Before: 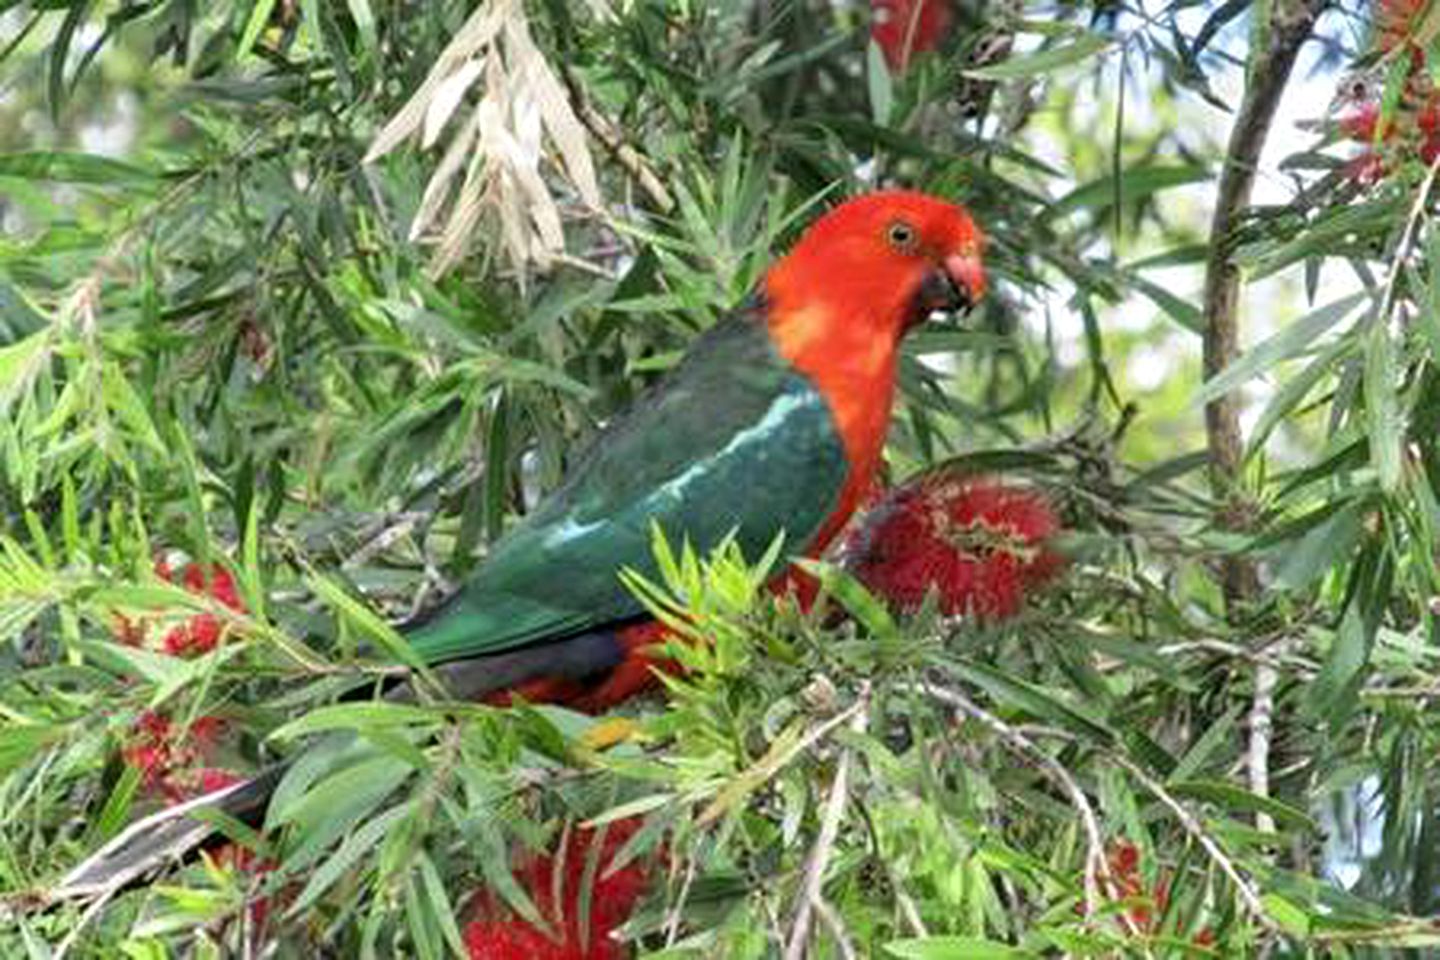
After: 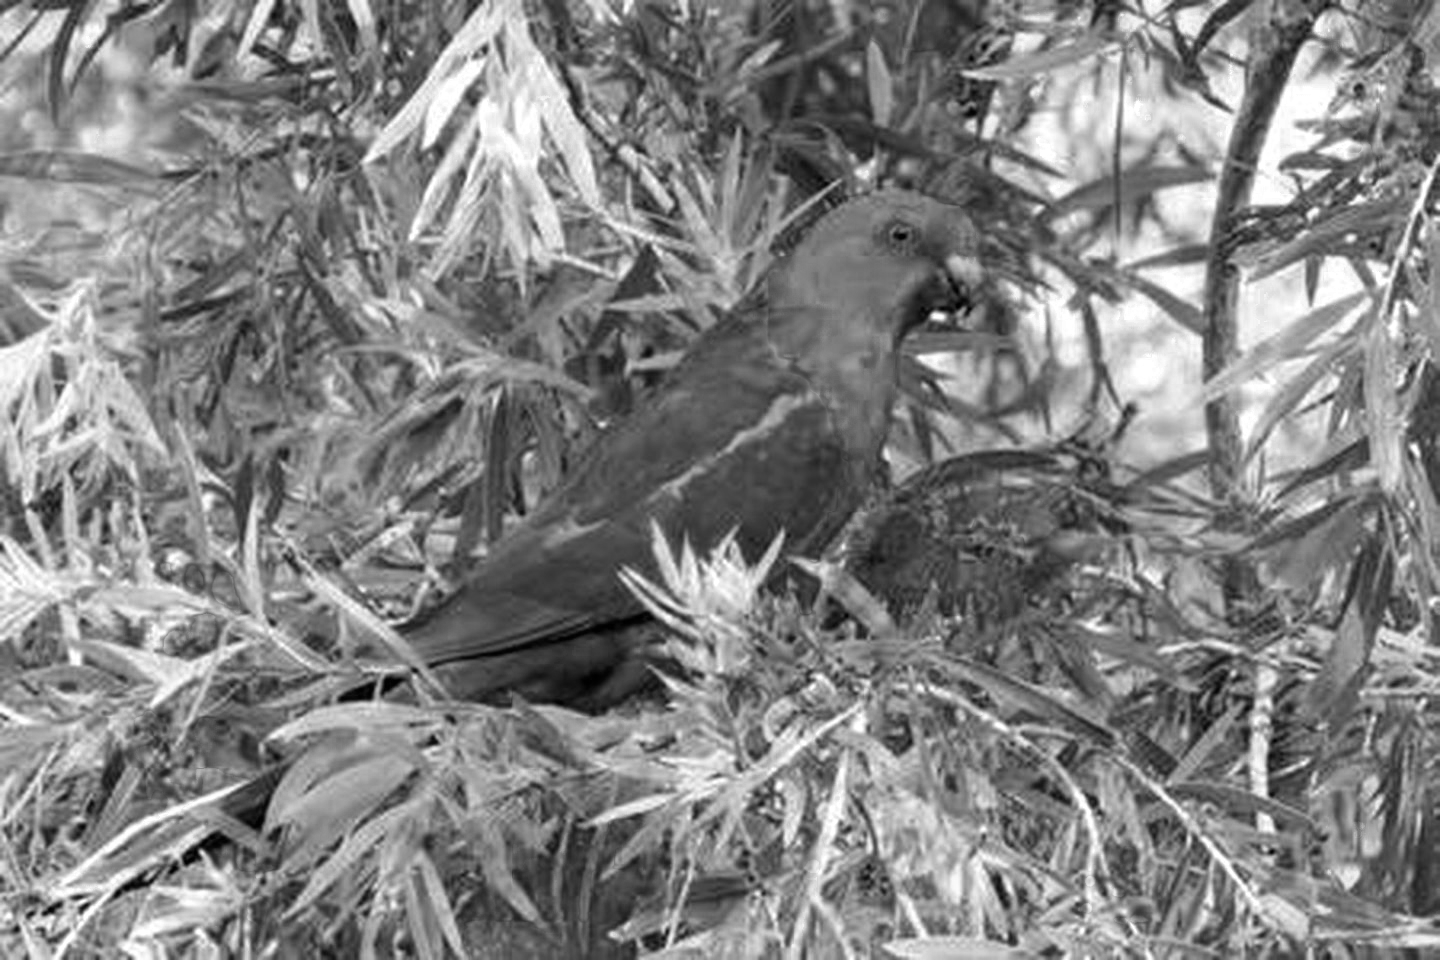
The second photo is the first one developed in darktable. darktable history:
color zones: curves: ch0 [(0.002, 0.589) (0.107, 0.484) (0.146, 0.249) (0.217, 0.352) (0.309, 0.525) (0.39, 0.404) (0.455, 0.169) (0.597, 0.055) (0.724, 0.212) (0.775, 0.691) (0.869, 0.571) (1, 0.587)]; ch1 [(0, 0) (0.143, 0) (0.286, 0) (0.429, 0) (0.571, 0) (0.714, 0) (0.857, 0)]
